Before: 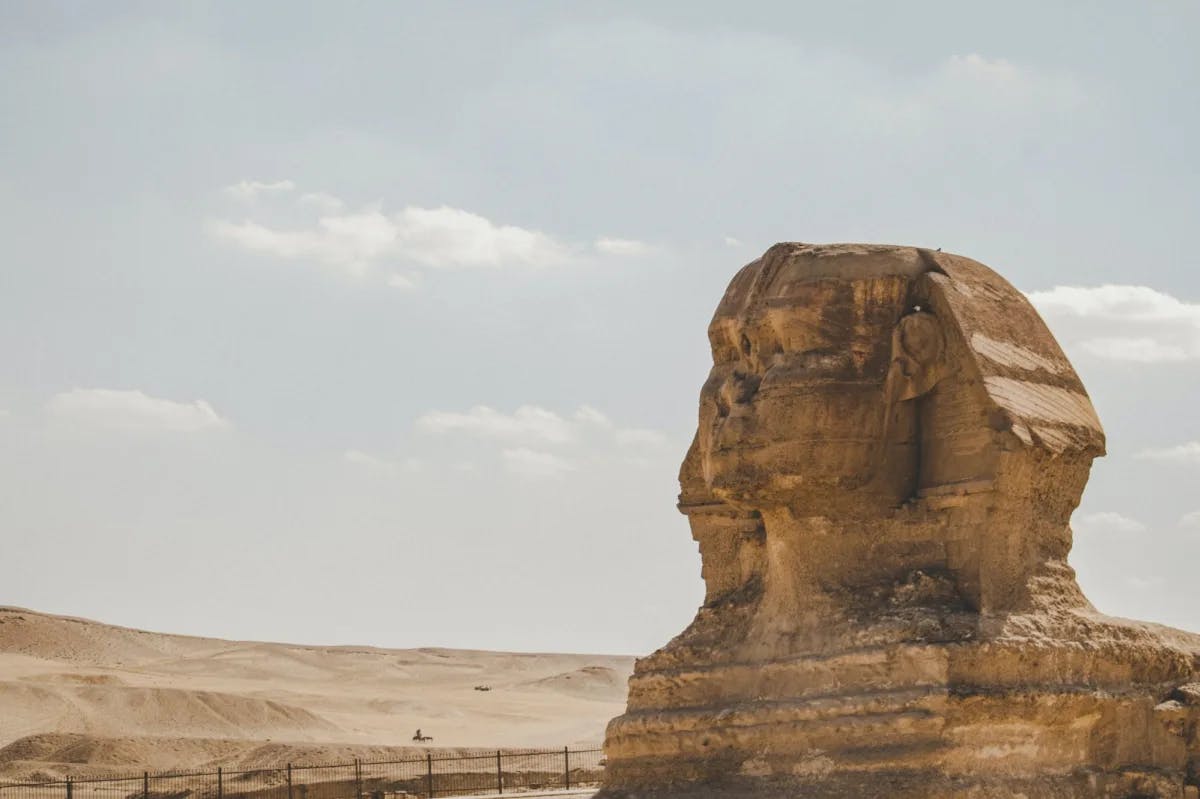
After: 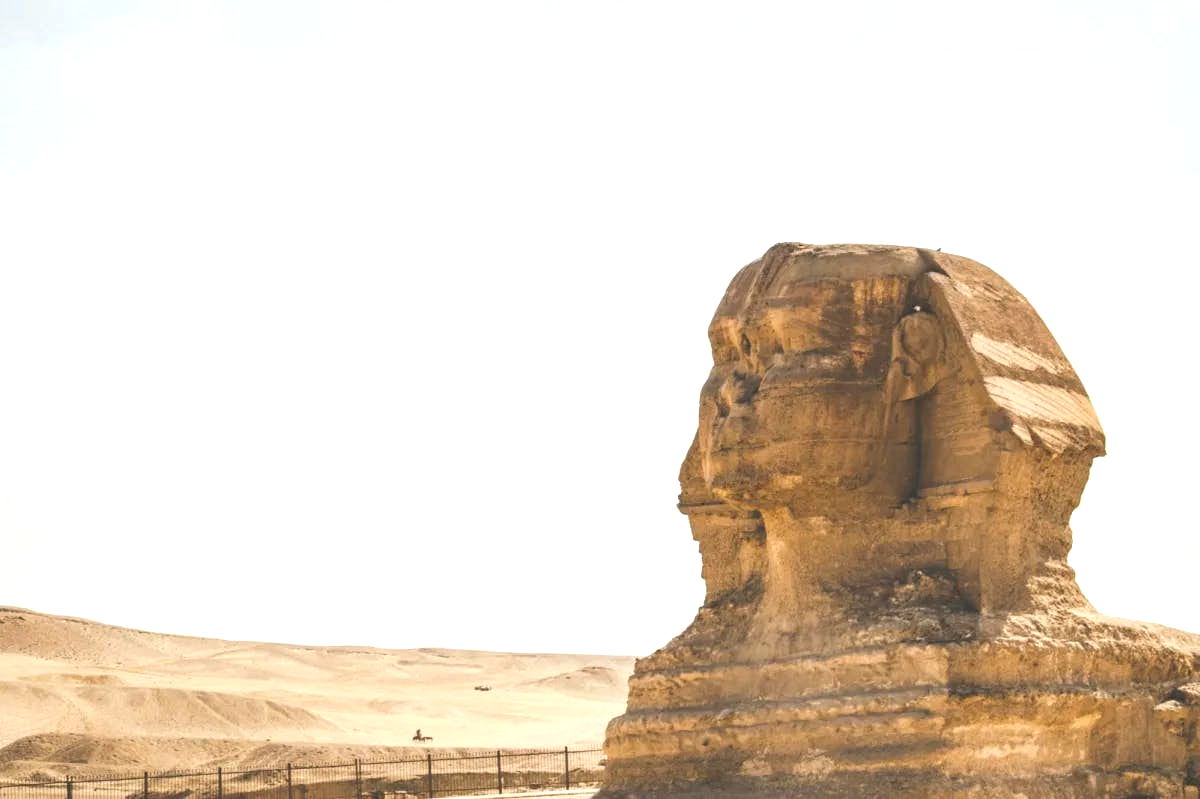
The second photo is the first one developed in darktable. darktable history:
color correction: highlights b* 3
exposure: black level correction 0, exposure 0.95 EV, compensate exposure bias true, compensate highlight preservation false
